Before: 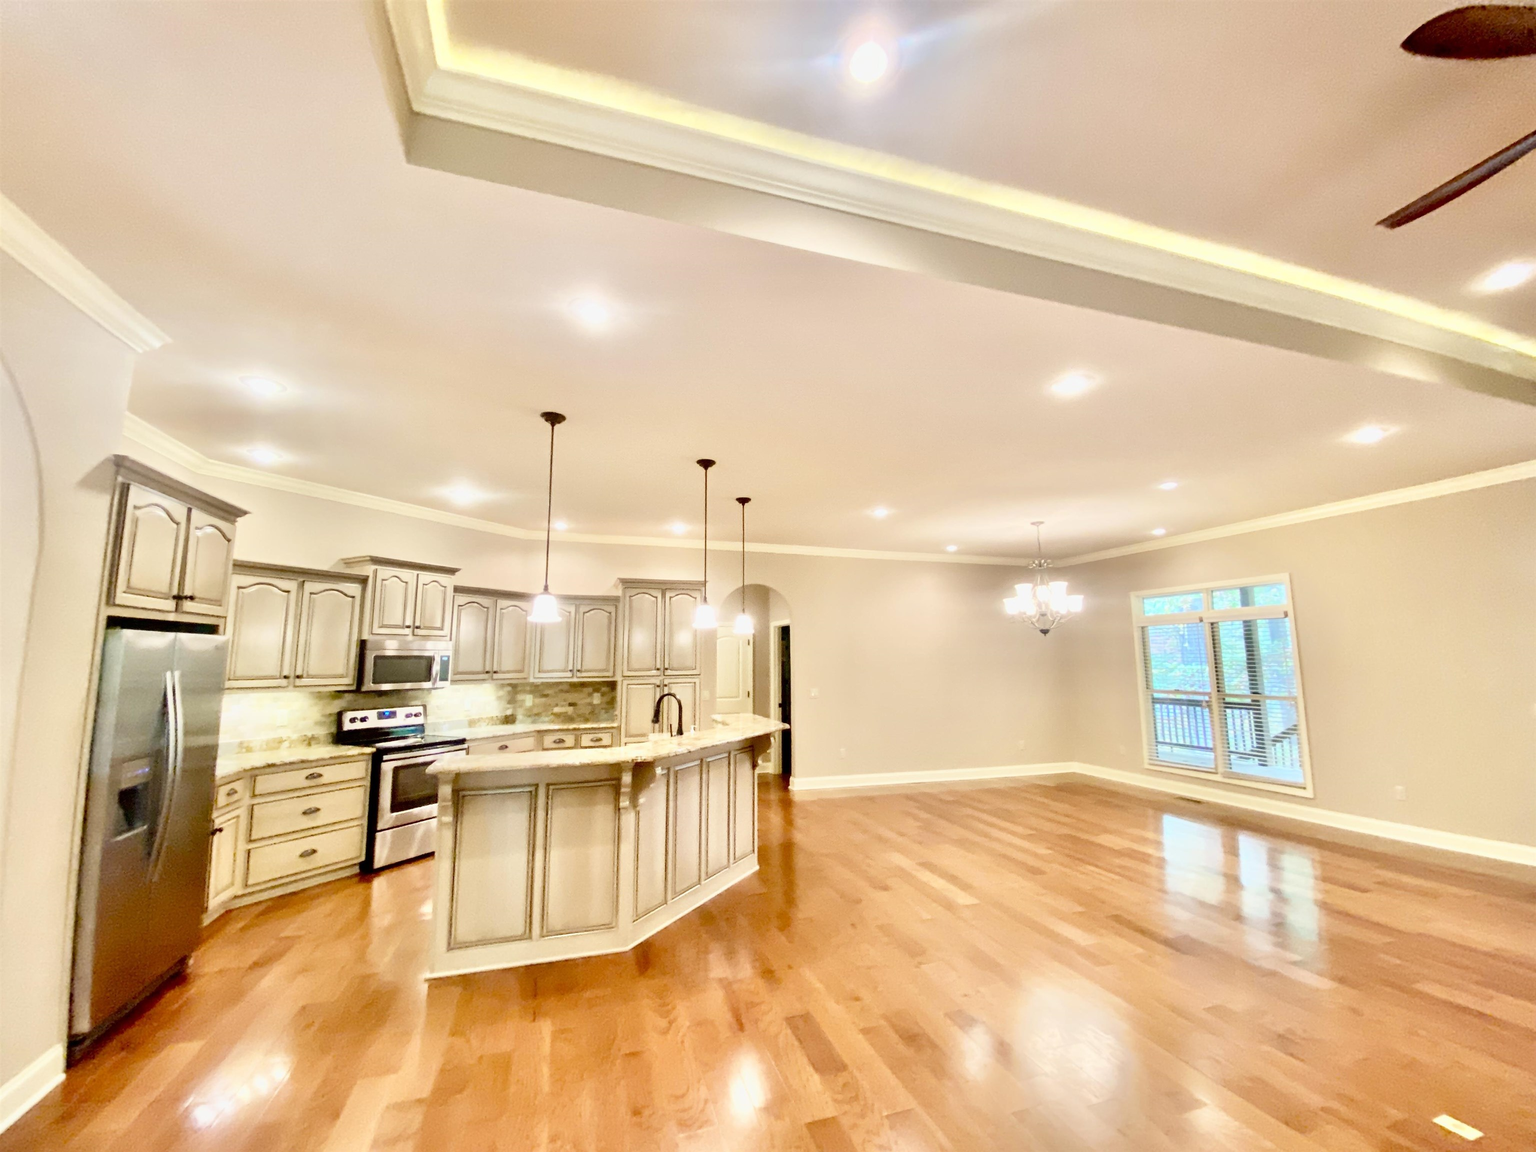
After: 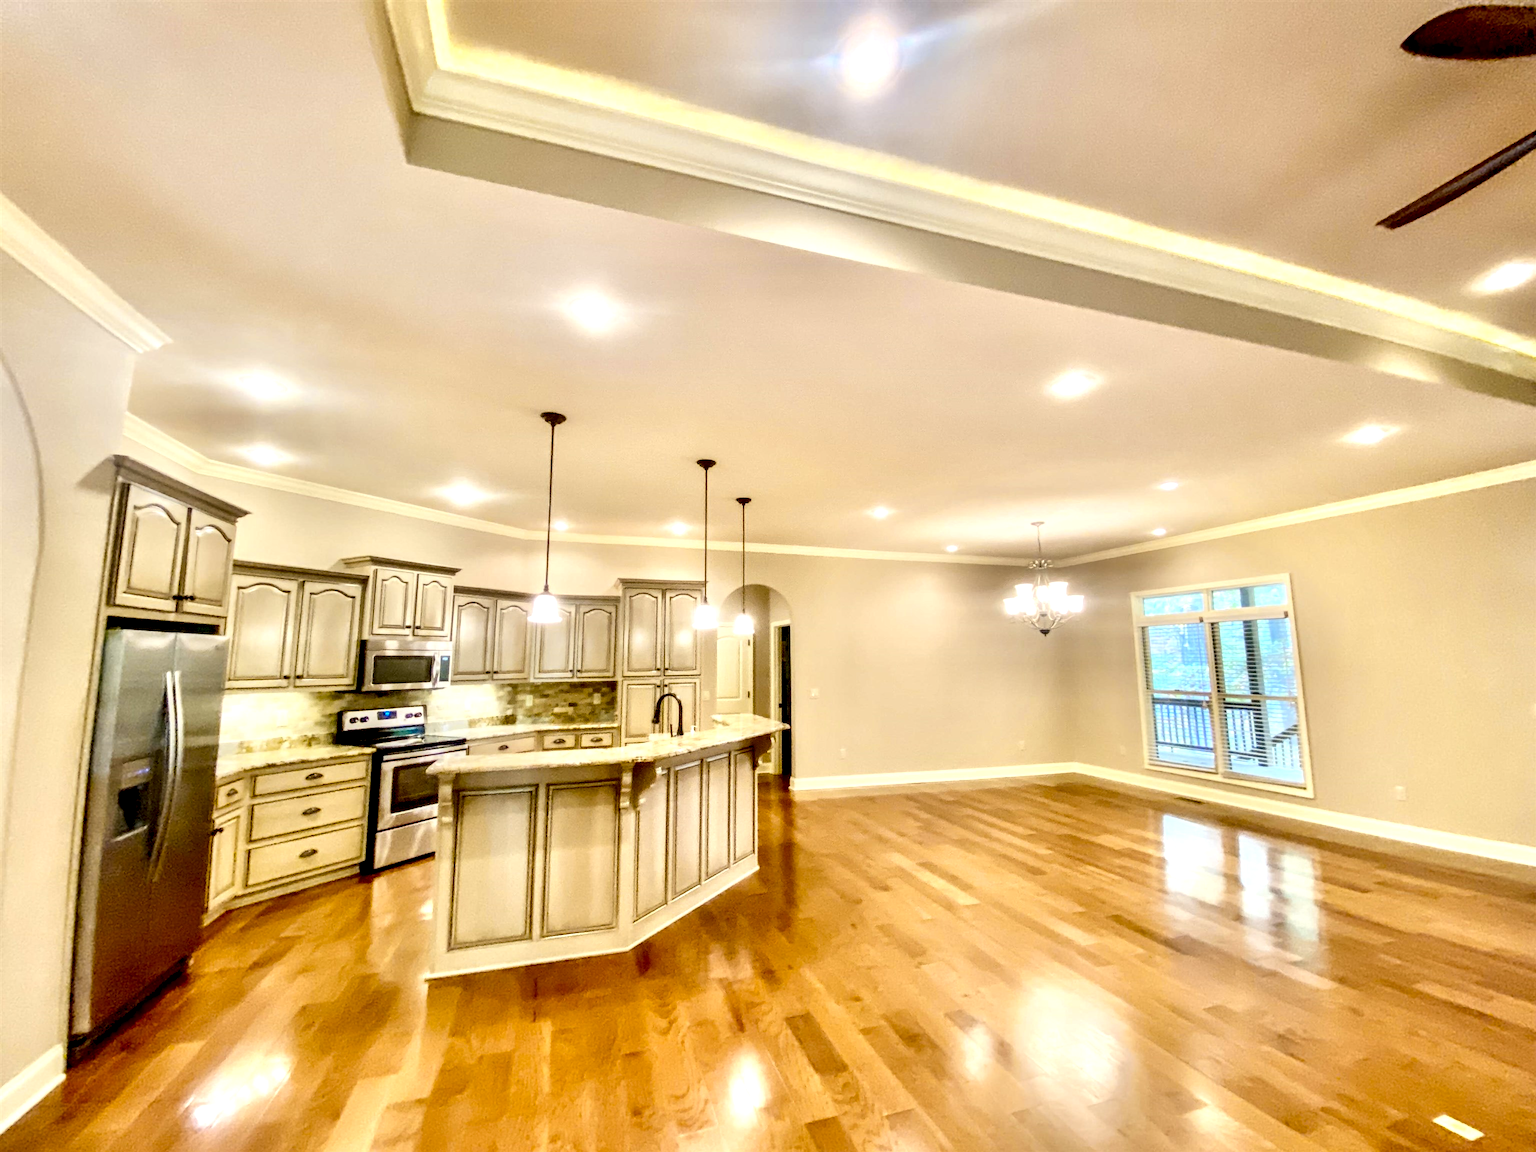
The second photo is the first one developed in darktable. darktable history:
local contrast: highlights 65%, shadows 54%, detail 169%, midtone range 0.514
color contrast: green-magenta contrast 0.85, blue-yellow contrast 1.25, unbound 0
